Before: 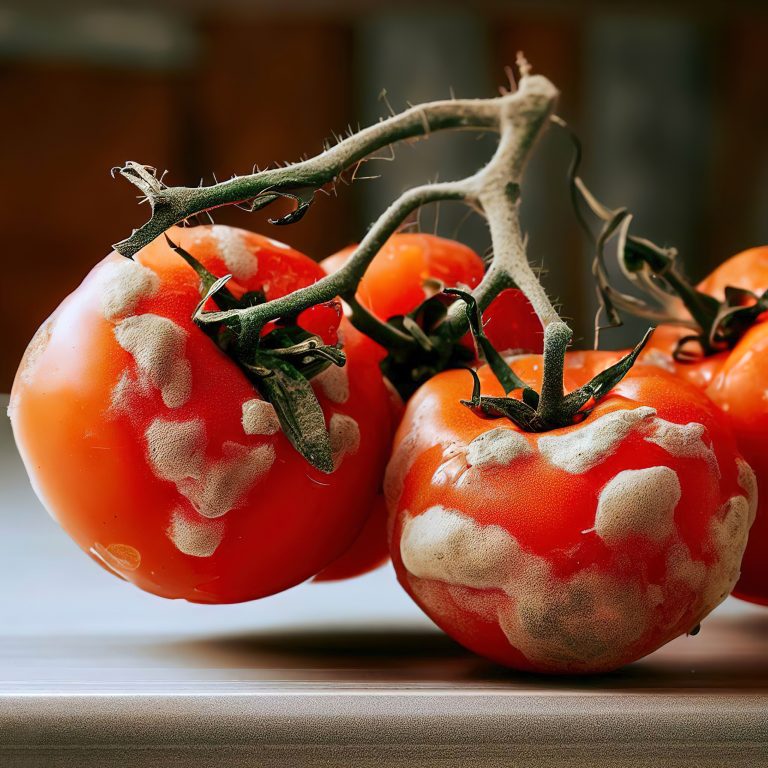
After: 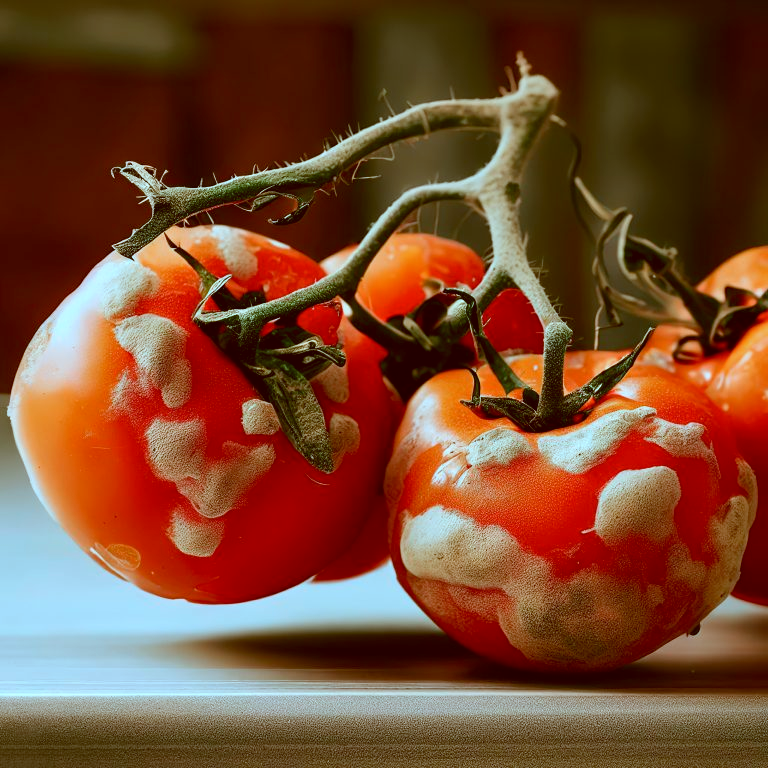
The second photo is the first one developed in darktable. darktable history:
color correction: highlights a* -14.91, highlights b* -16.76, shadows a* 10.61, shadows b* 28.6
